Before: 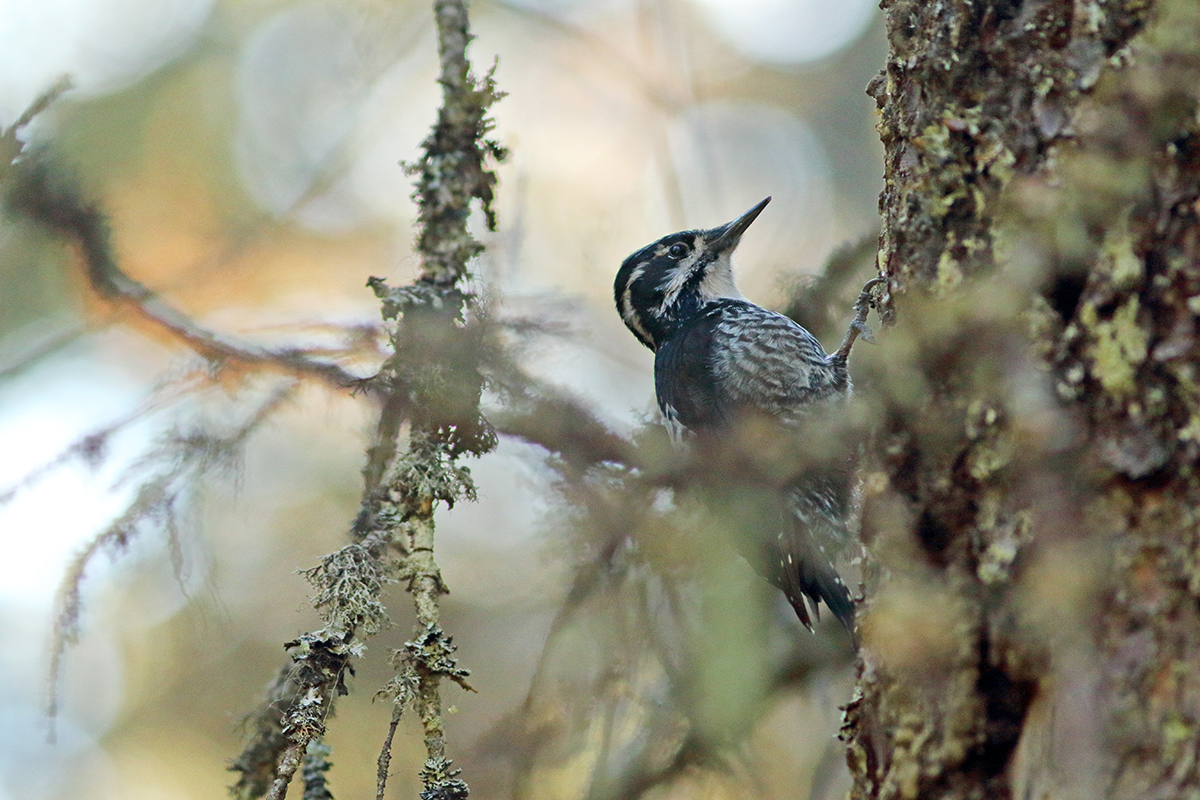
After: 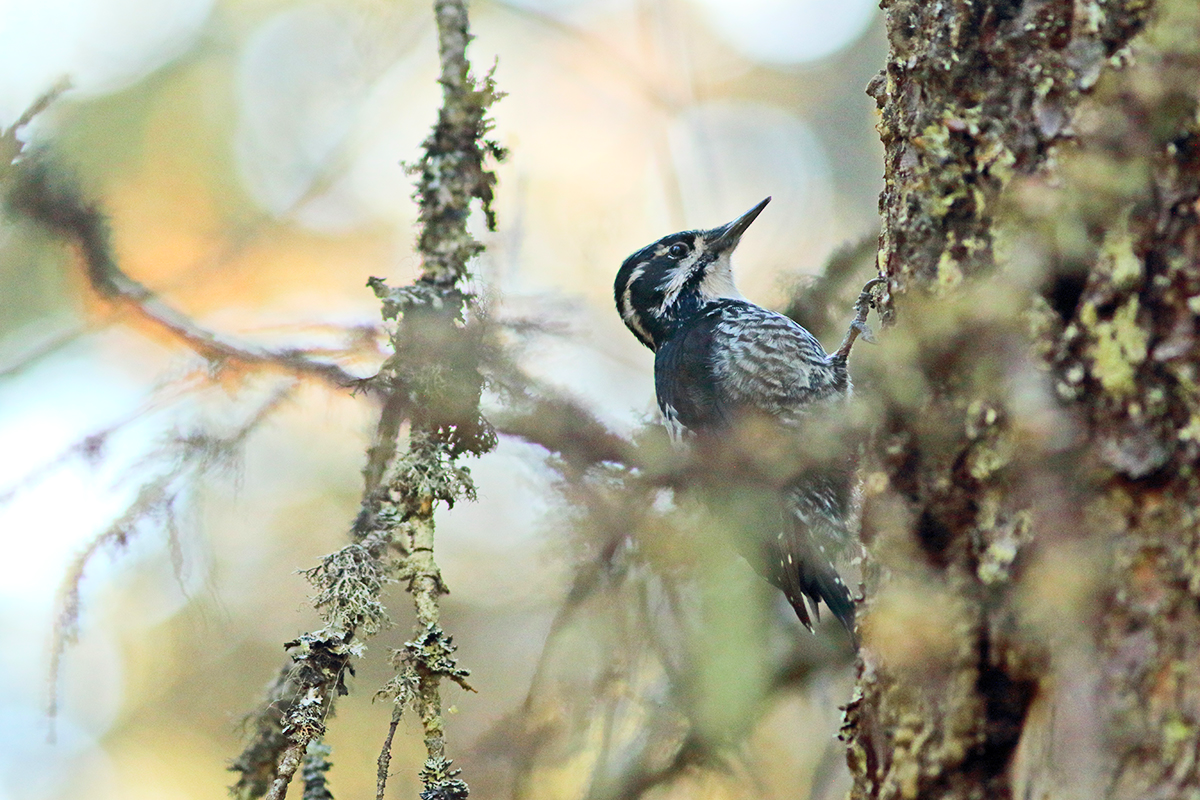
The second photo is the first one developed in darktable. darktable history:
contrast brightness saturation: contrast 0.202, brightness 0.168, saturation 0.217
